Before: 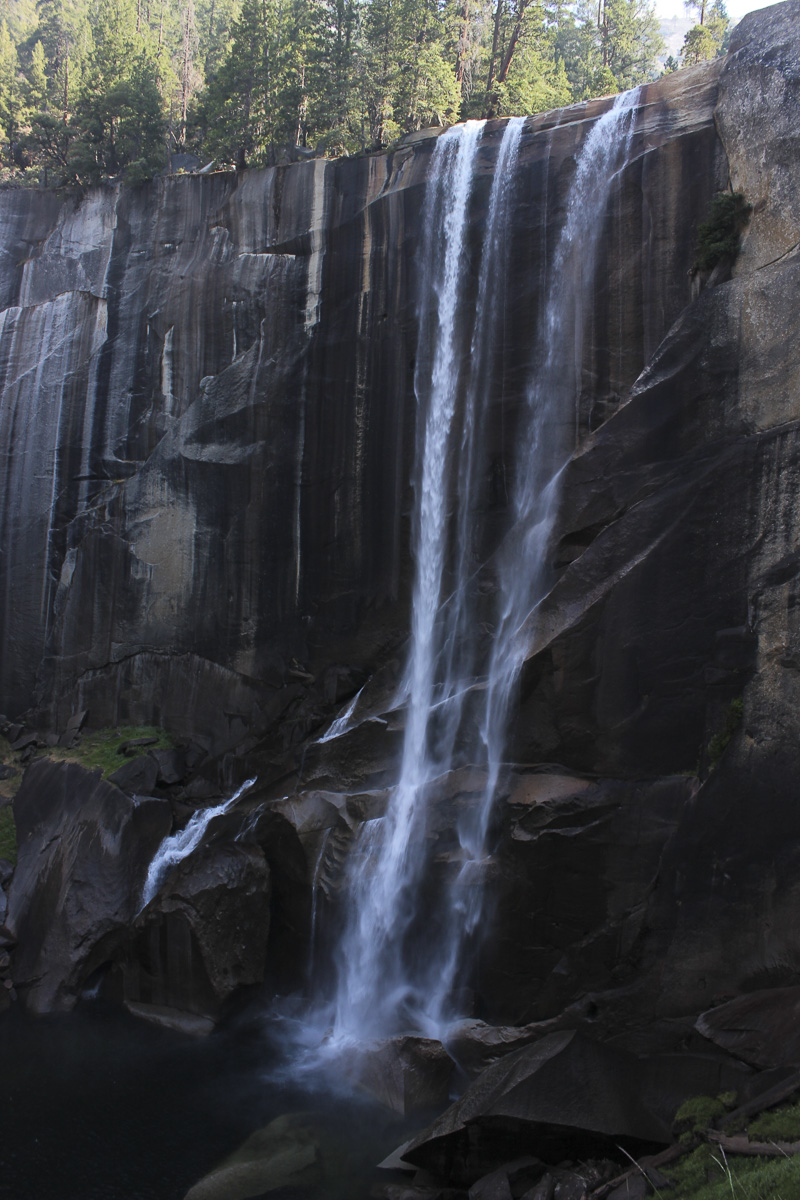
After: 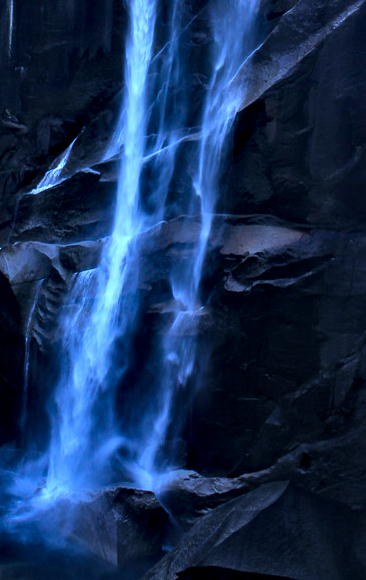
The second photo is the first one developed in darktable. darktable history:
contrast equalizer: octaves 7, y [[0.609, 0.611, 0.615, 0.613, 0.607, 0.603], [0.504, 0.498, 0.496, 0.499, 0.506, 0.516], [0 ×6], [0 ×6], [0 ×6]]
crop: left 35.976%, top 45.819%, right 18.162%, bottom 5.807%
color calibration: illuminant as shot in camera, x 0.442, y 0.413, temperature 2903.13 K
